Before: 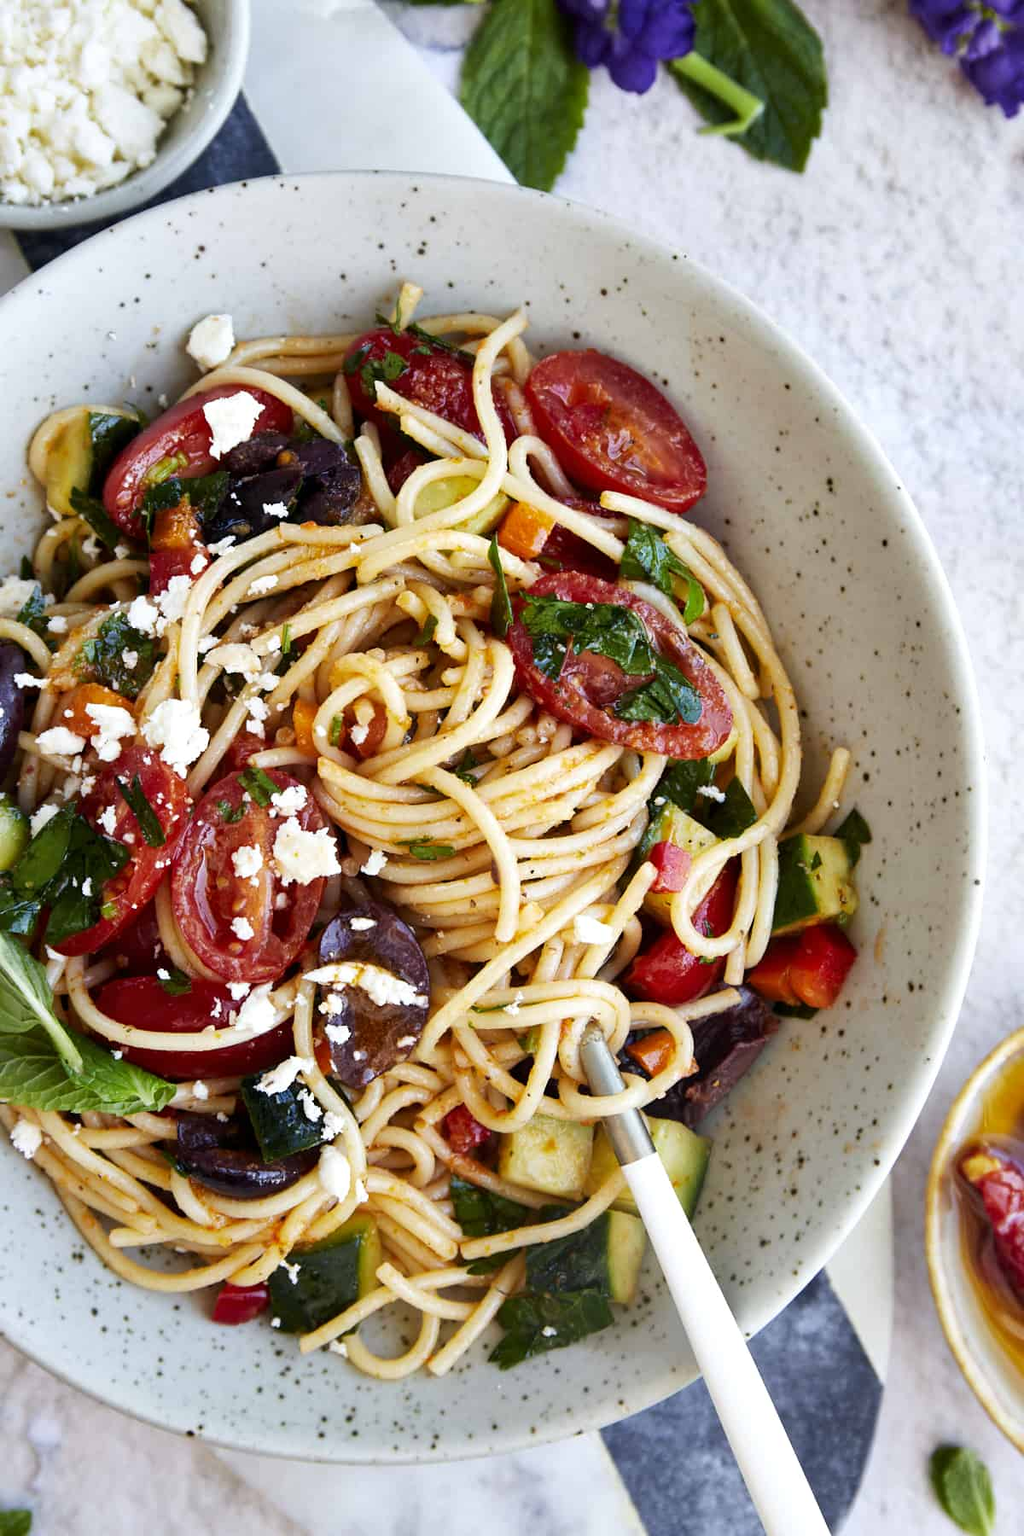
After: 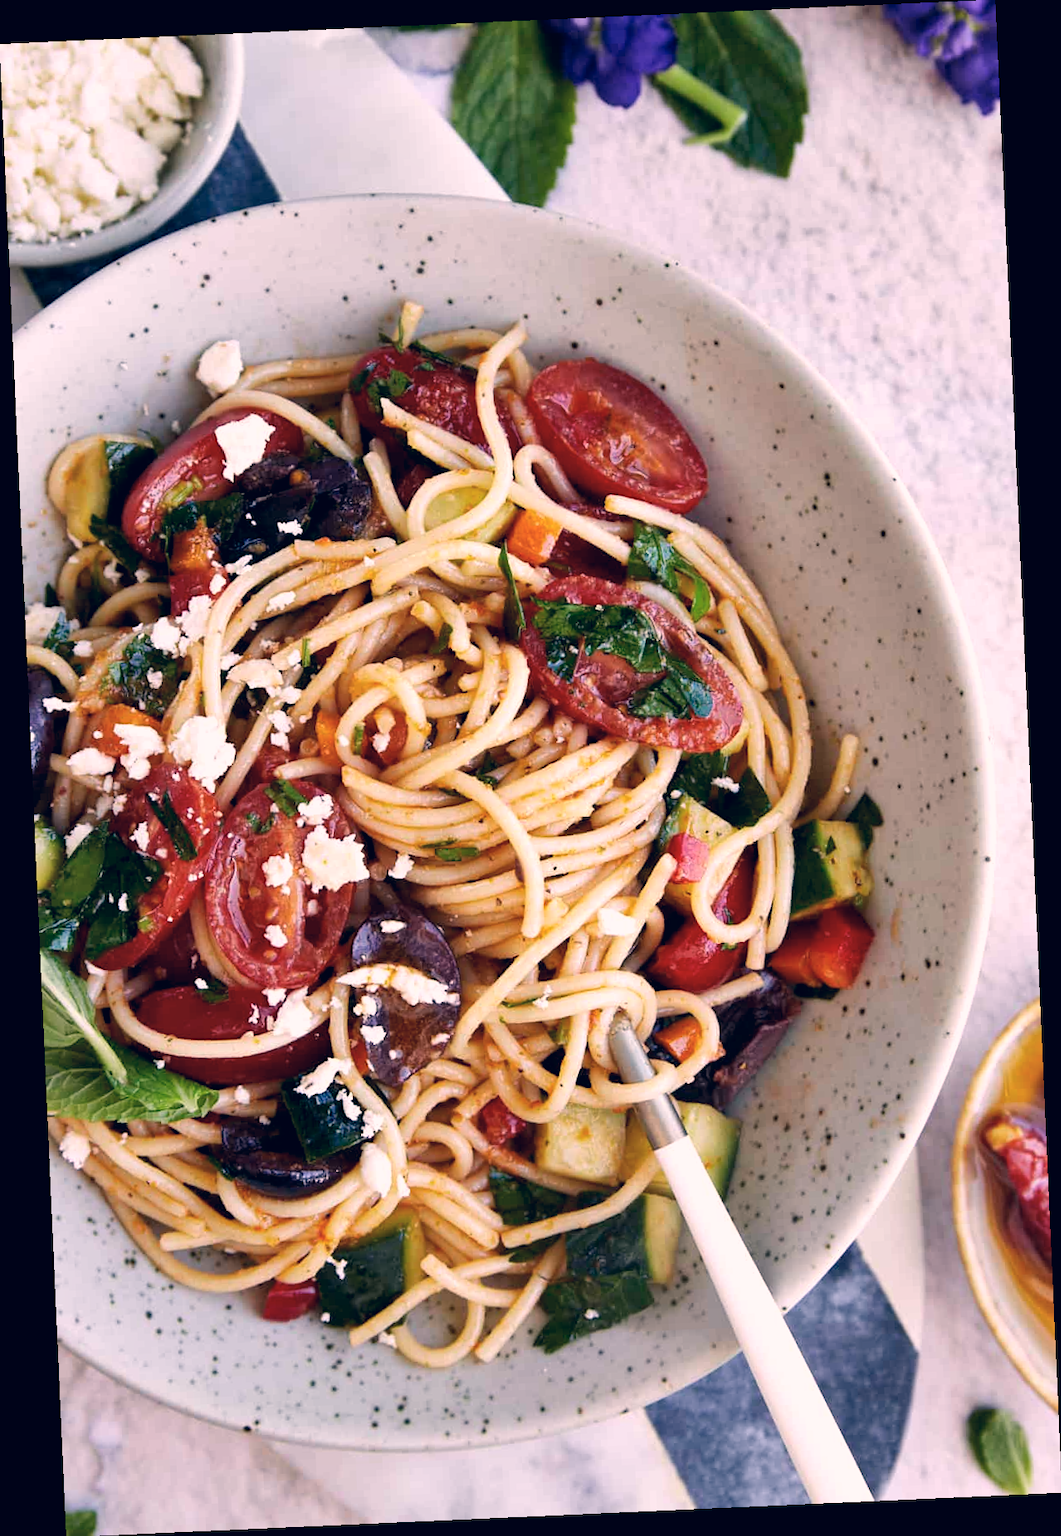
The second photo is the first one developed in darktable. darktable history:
rotate and perspective: rotation -2.56°, automatic cropping off
color correction: highlights a* 14.46, highlights b* 5.85, shadows a* -5.53, shadows b* -15.24, saturation 0.85
shadows and highlights: shadows 35, highlights -35, soften with gaussian
